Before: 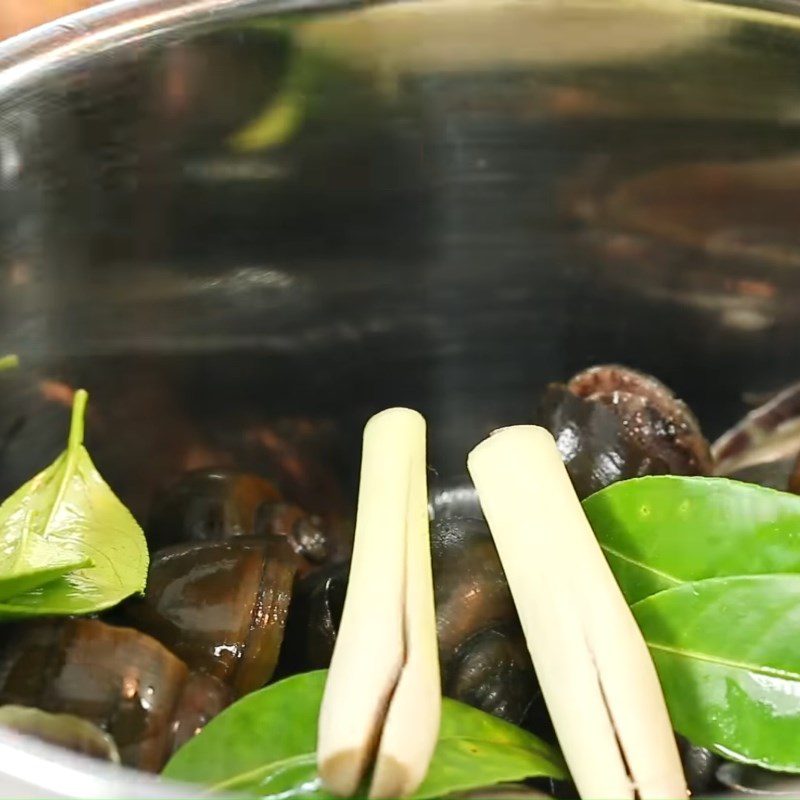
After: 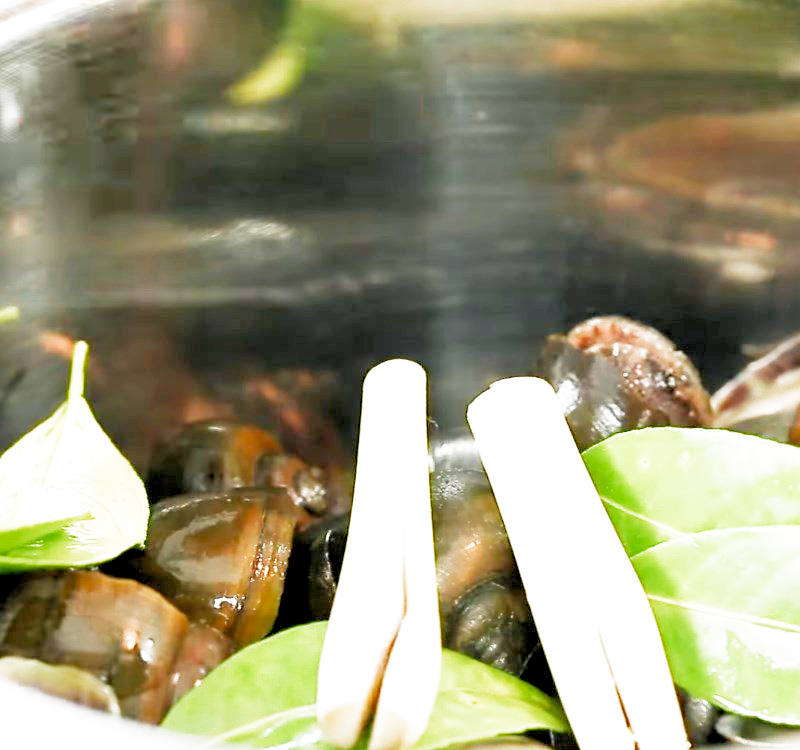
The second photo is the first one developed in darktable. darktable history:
crop and rotate: top 6.25%
filmic rgb: middle gray luminance 12.74%, black relative exposure -10.13 EV, white relative exposure 3.47 EV, threshold 6 EV, target black luminance 0%, hardness 5.74, latitude 44.69%, contrast 1.221, highlights saturation mix 5%, shadows ↔ highlights balance 26.78%, add noise in highlights 0, preserve chrominance no, color science v3 (2019), use custom middle-gray values true, iterations of high-quality reconstruction 0, contrast in highlights soft, enable highlight reconstruction true
rgb levels: preserve colors sum RGB, levels [[0.038, 0.433, 0.934], [0, 0.5, 1], [0, 0.5, 1]]
exposure: black level correction 0, exposure 1.015 EV, compensate exposure bias true, compensate highlight preservation false
